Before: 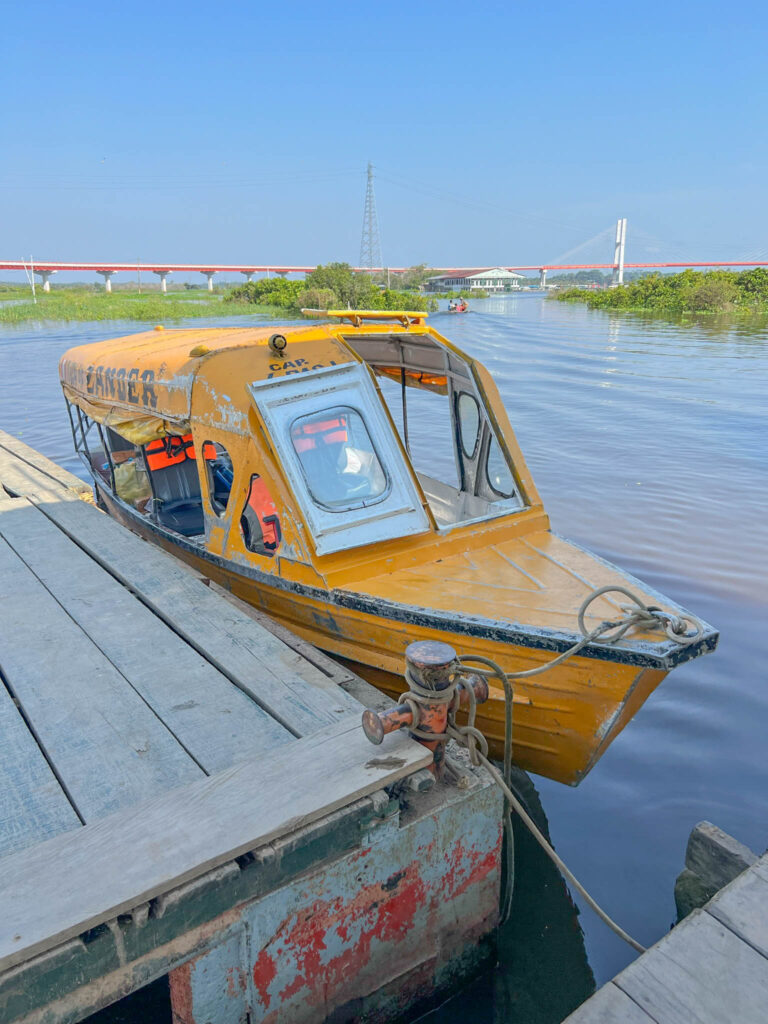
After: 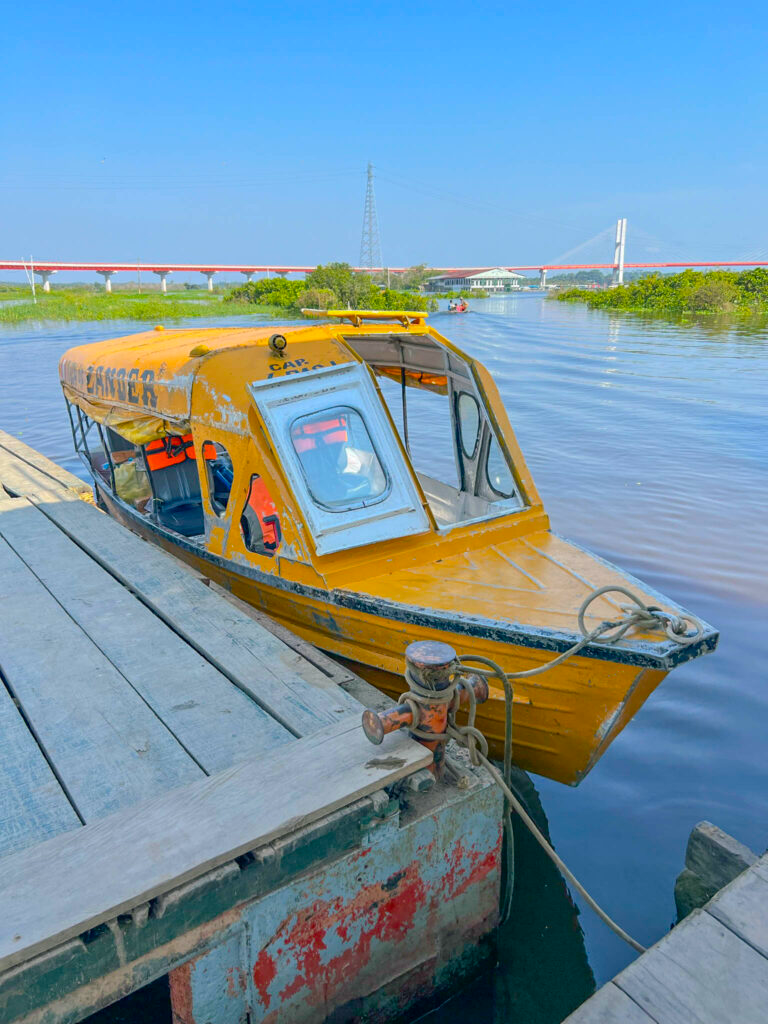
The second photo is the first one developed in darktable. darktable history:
color balance rgb: shadows lift › luminance -7.979%, shadows lift › chroma 2.169%, shadows lift › hue 167.53°, perceptual saturation grading › global saturation 31.175%, global vibrance 14.726%
